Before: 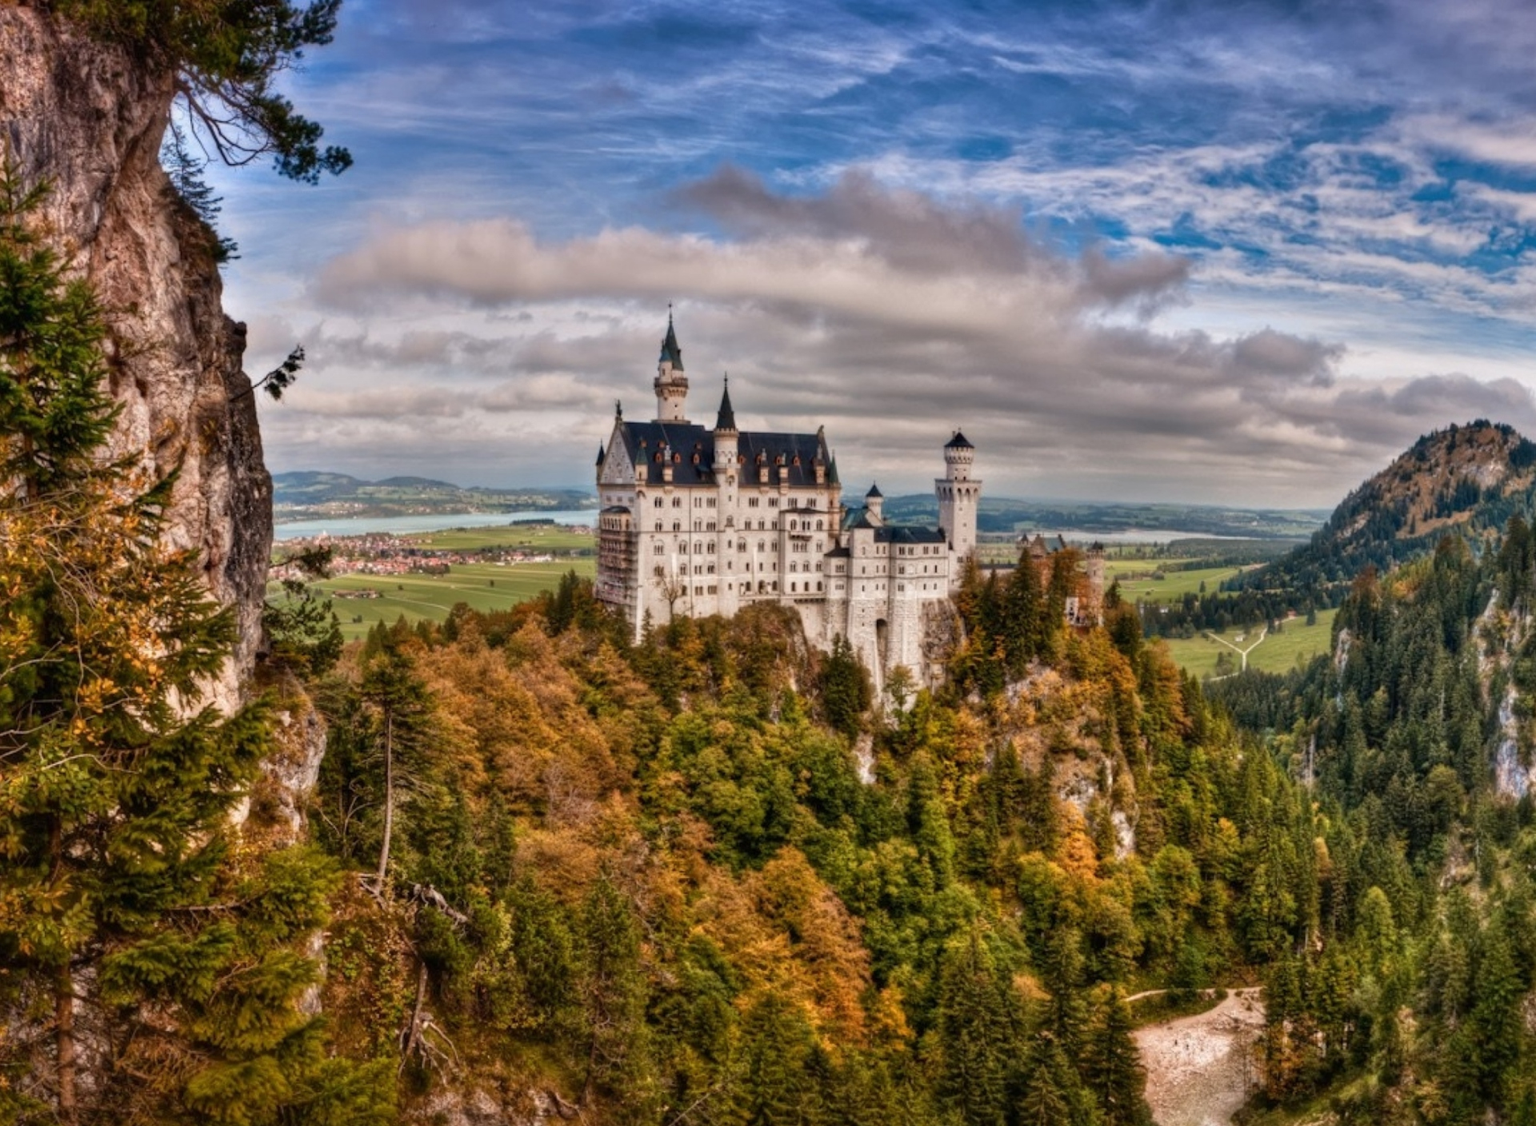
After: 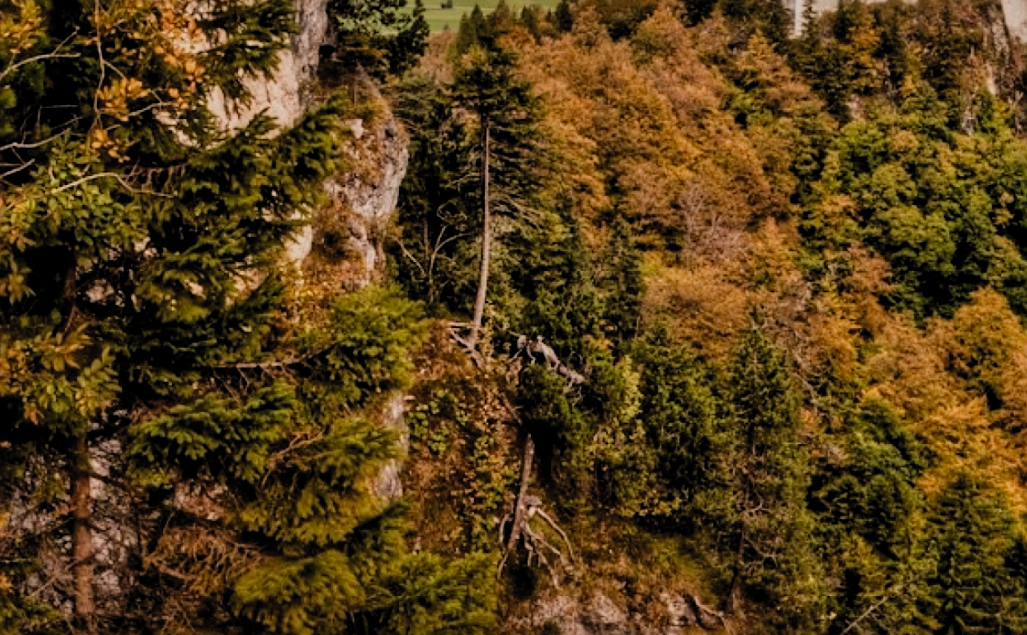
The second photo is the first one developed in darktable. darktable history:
crop and rotate: top 54.704%, right 46.486%, bottom 0.157%
filmic rgb: black relative exposure -4.59 EV, white relative exposure 4.76 EV, hardness 2.34, latitude 35.7%, contrast 1.043, highlights saturation mix 0.781%, shadows ↔ highlights balance 1.25%, color science v5 (2021), contrast in shadows safe, contrast in highlights safe
sharpen: on, module defaults
